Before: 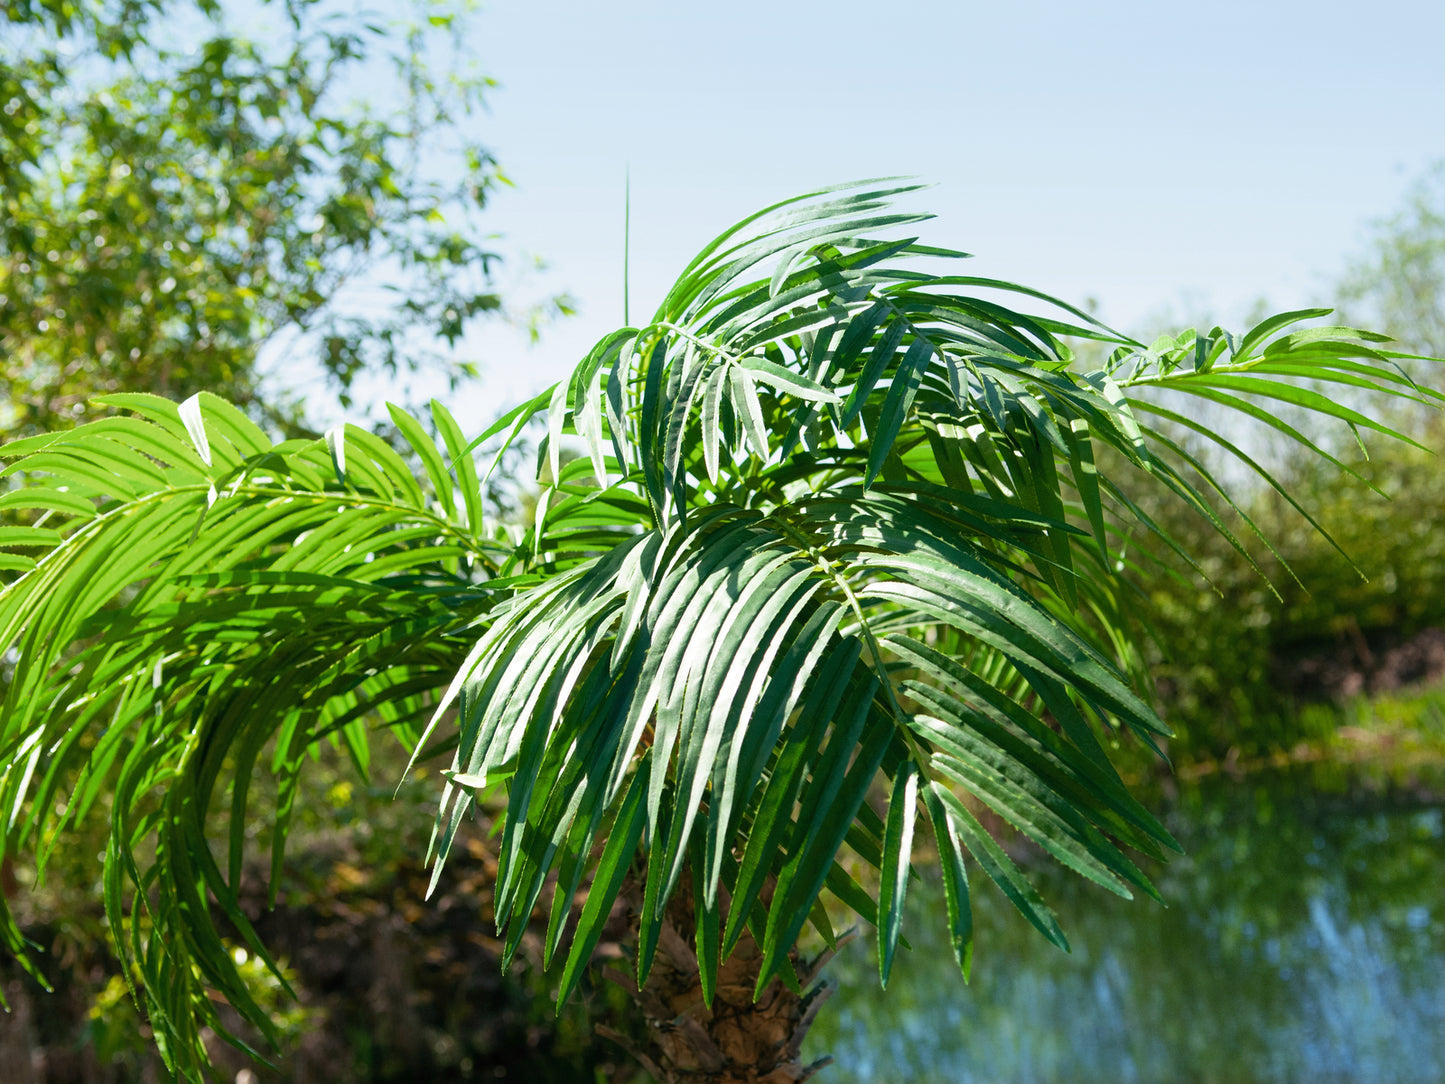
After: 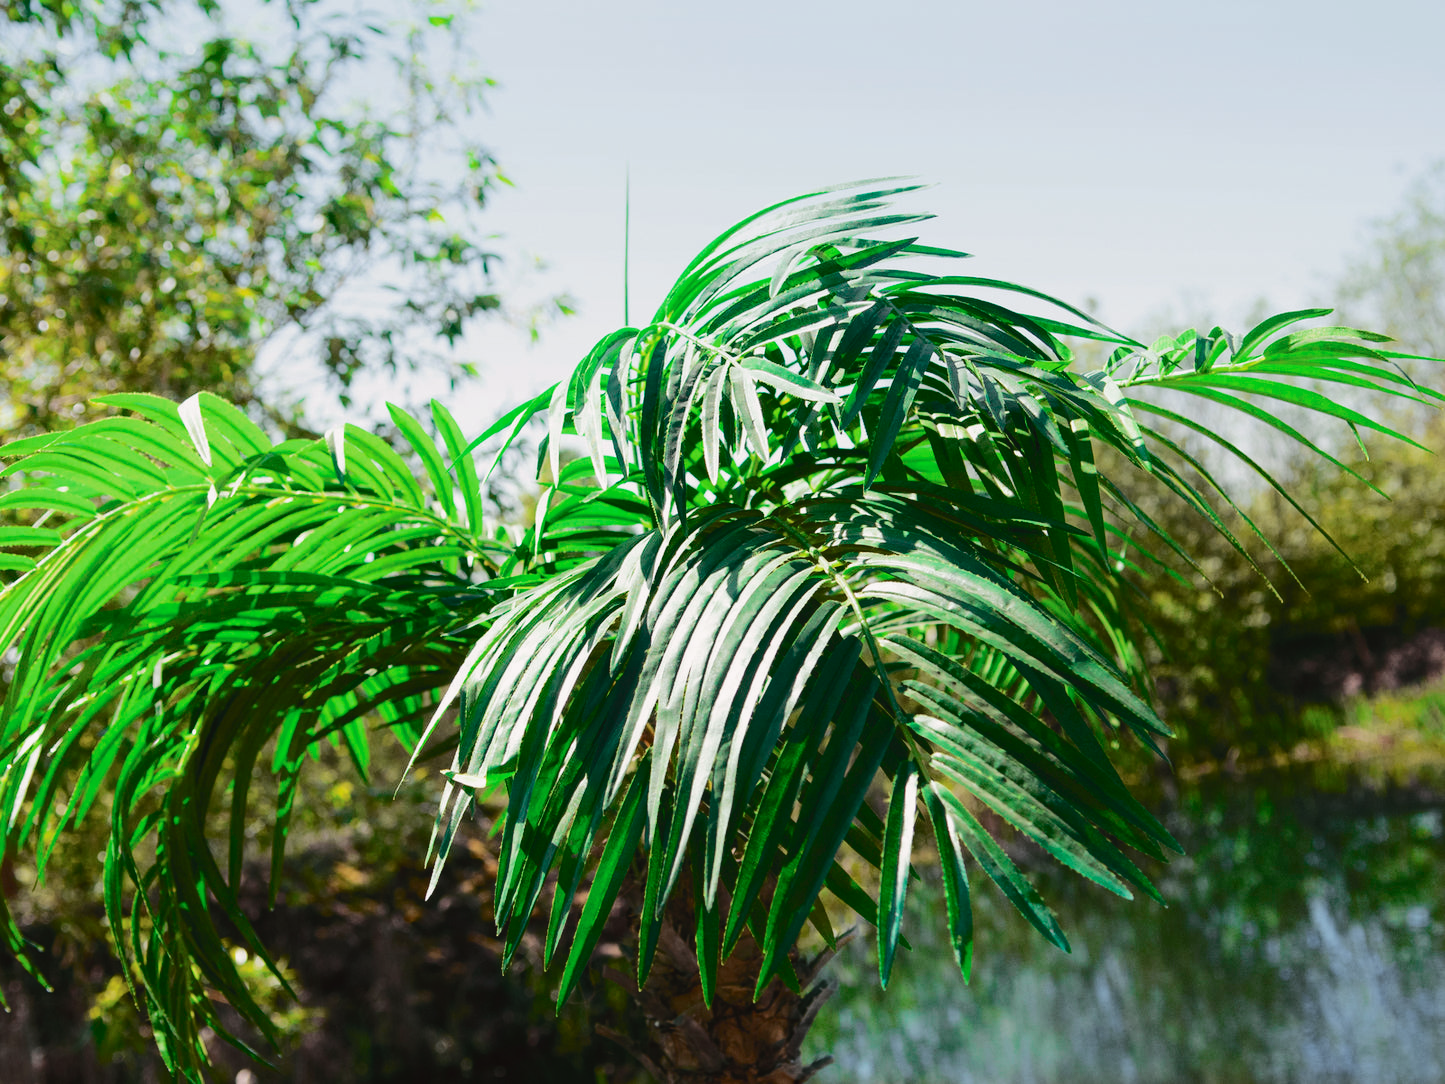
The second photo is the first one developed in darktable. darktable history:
tone curve: curves: ch0 [(0, 0.032) (0.094, 0.08) (0.265, 0.208) (0.41, 0.417) (0.485, 0.524) (0.638, 0.673) (0.845, 0.828) (0.994, 0.964)]; ch1 [(0, 0) (0.161, 0.092) (0.37, 0.302) (0.437, 0.456) (0.469, 0.482) (0.498, 0.504) (0.576, 0.583) (0.644, 0.638) (0.725, 0.765) (1, 1)]; ch2 [(0, 0) (0.352, 0.403) (0.45, 0.469) (0.502, 0.504) (0.54, 0.521) (0.589, 0.576) (1, 1)], color space Lab, independent channels, preserve colors none
